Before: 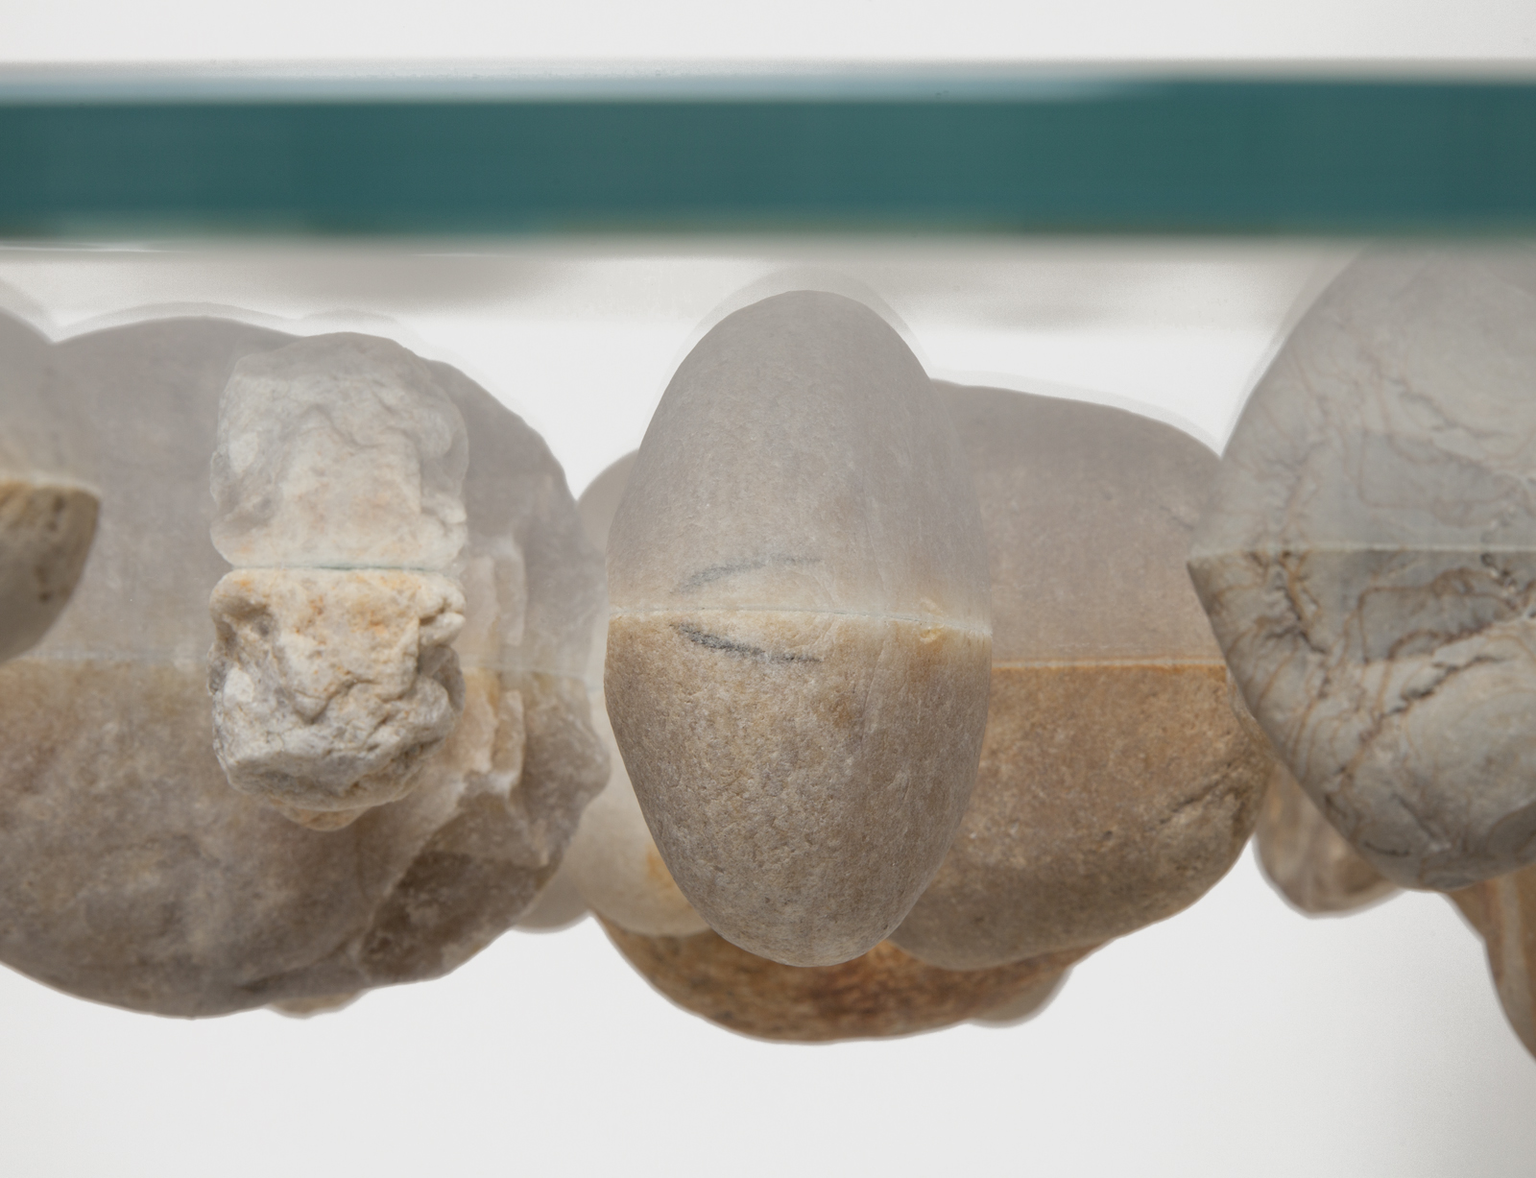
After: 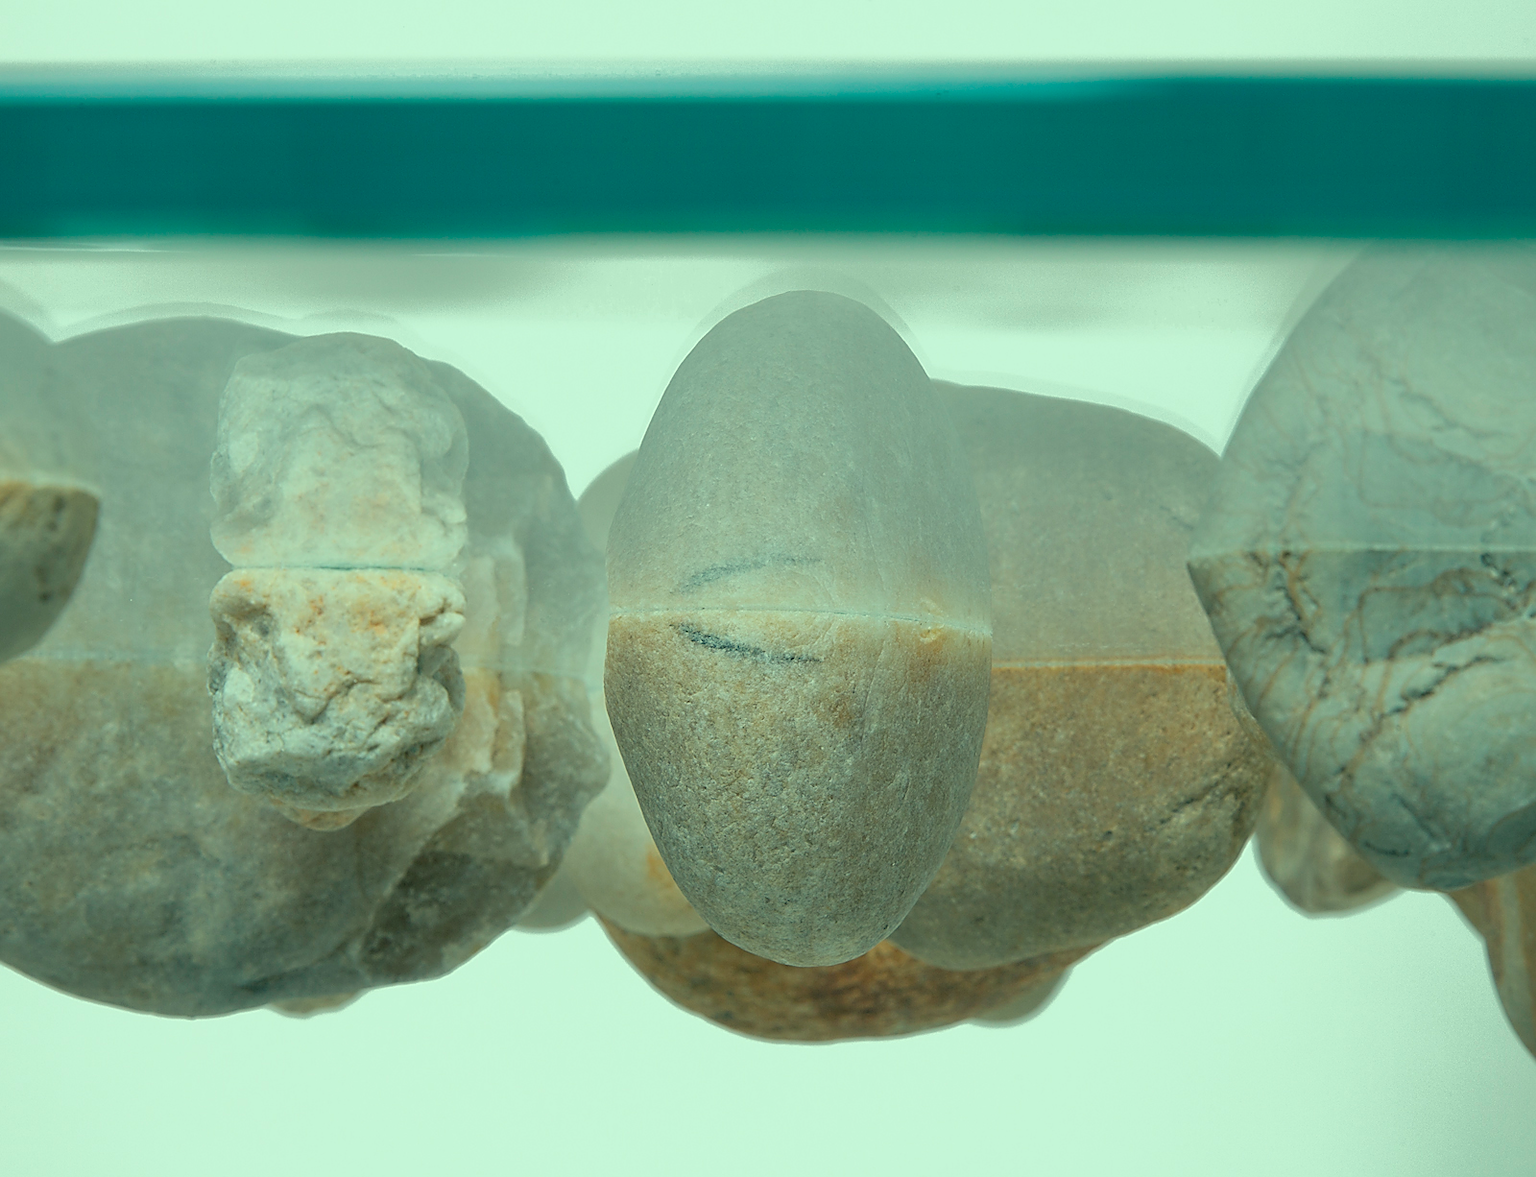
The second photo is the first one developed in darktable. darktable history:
sharpen: radius 1.4, amount 1.25, threshold 0.7
color calibration: output R [0.946, 0.065, -0.013, 0], output G [-0.246, 1.264, -0.017, 0], output B [0.046, -0.098, 1.05, 0], illuminant custom, x 0.344, y 0.359, temperature 5045.54 K
color correction: highlights a* -20.08, highlights b* 9.8, shadows a* -20.4, shadows b* -10.76
